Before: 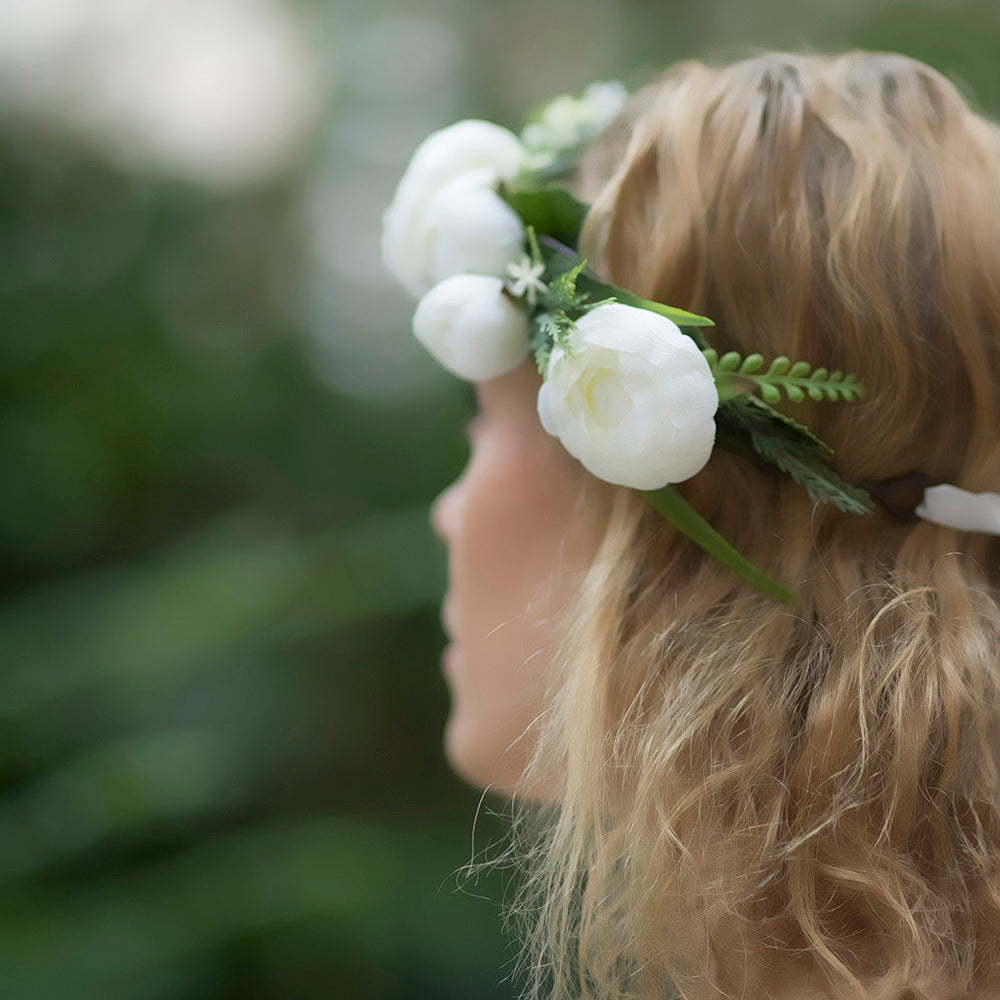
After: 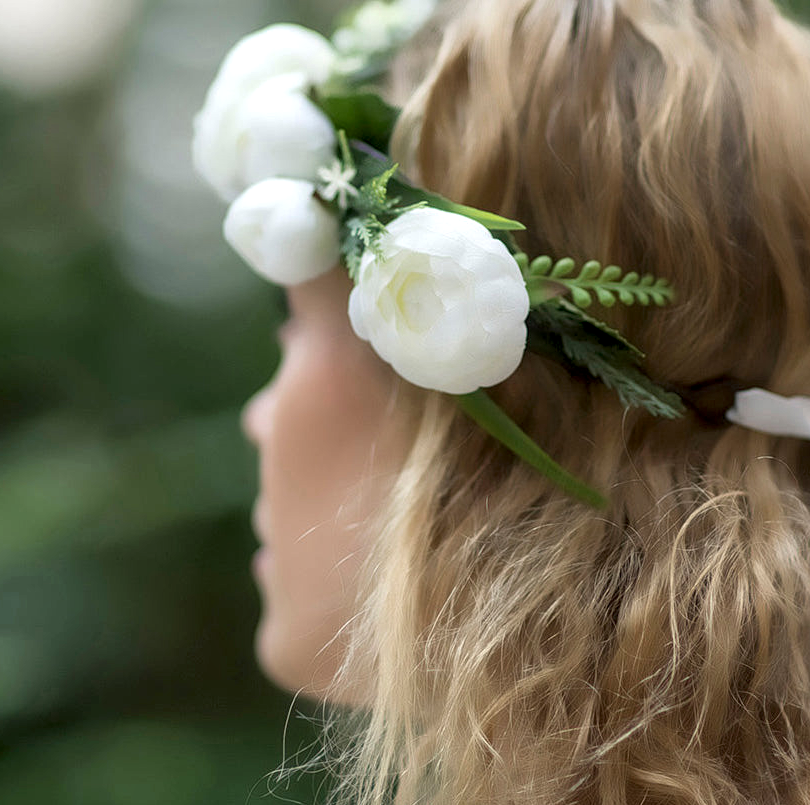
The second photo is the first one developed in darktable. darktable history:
crop: left 18.987%, top 9.679%, right 0.001%, bottom 9.747%
local contrast: highlights 58%, detail 145%
